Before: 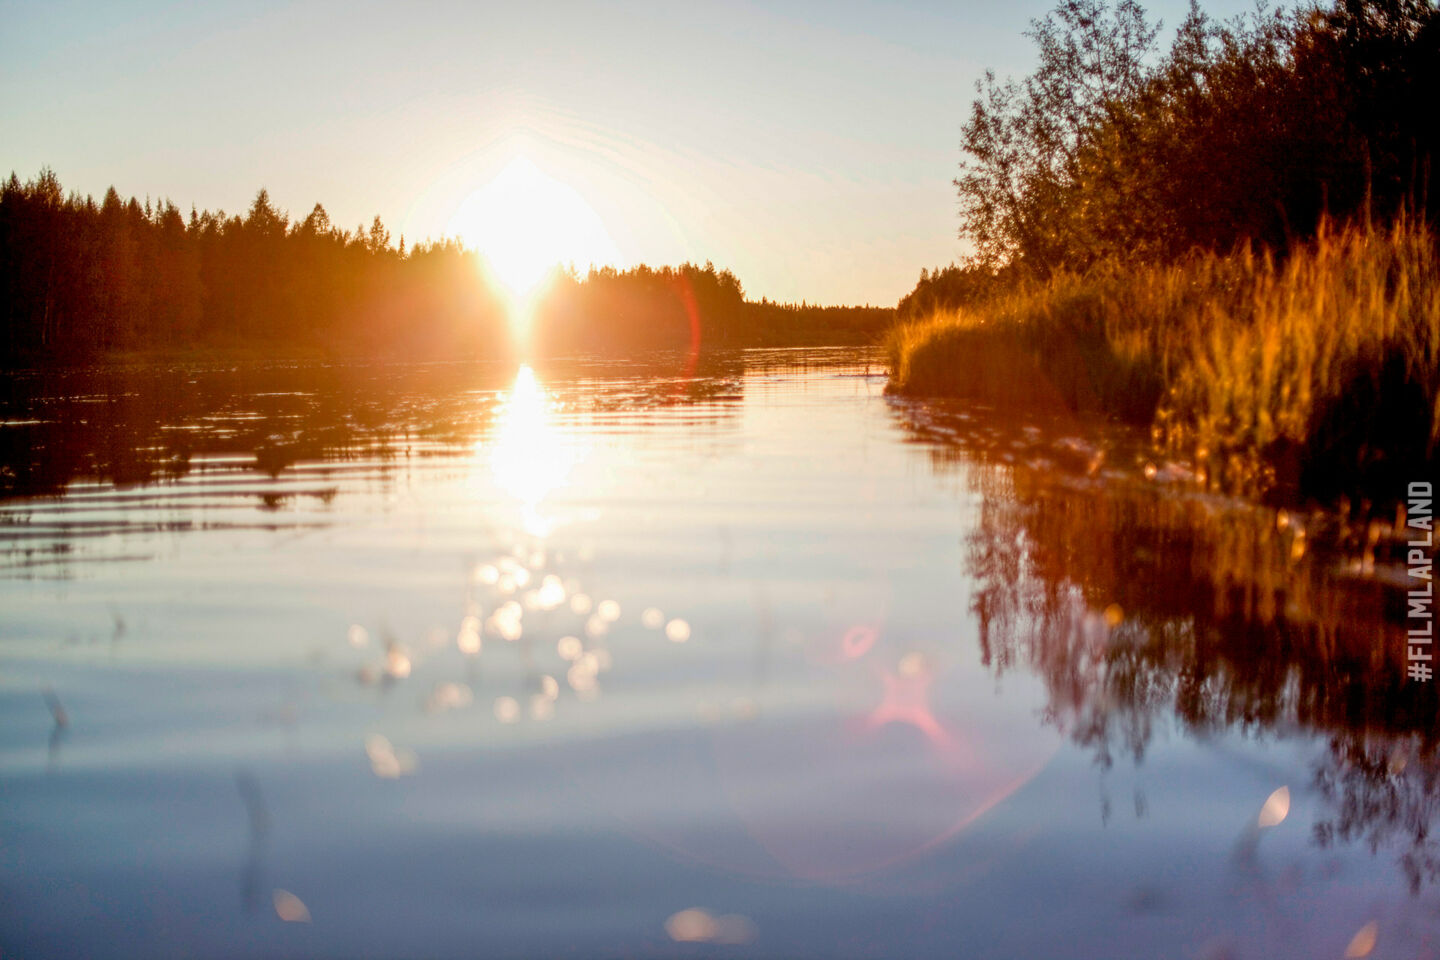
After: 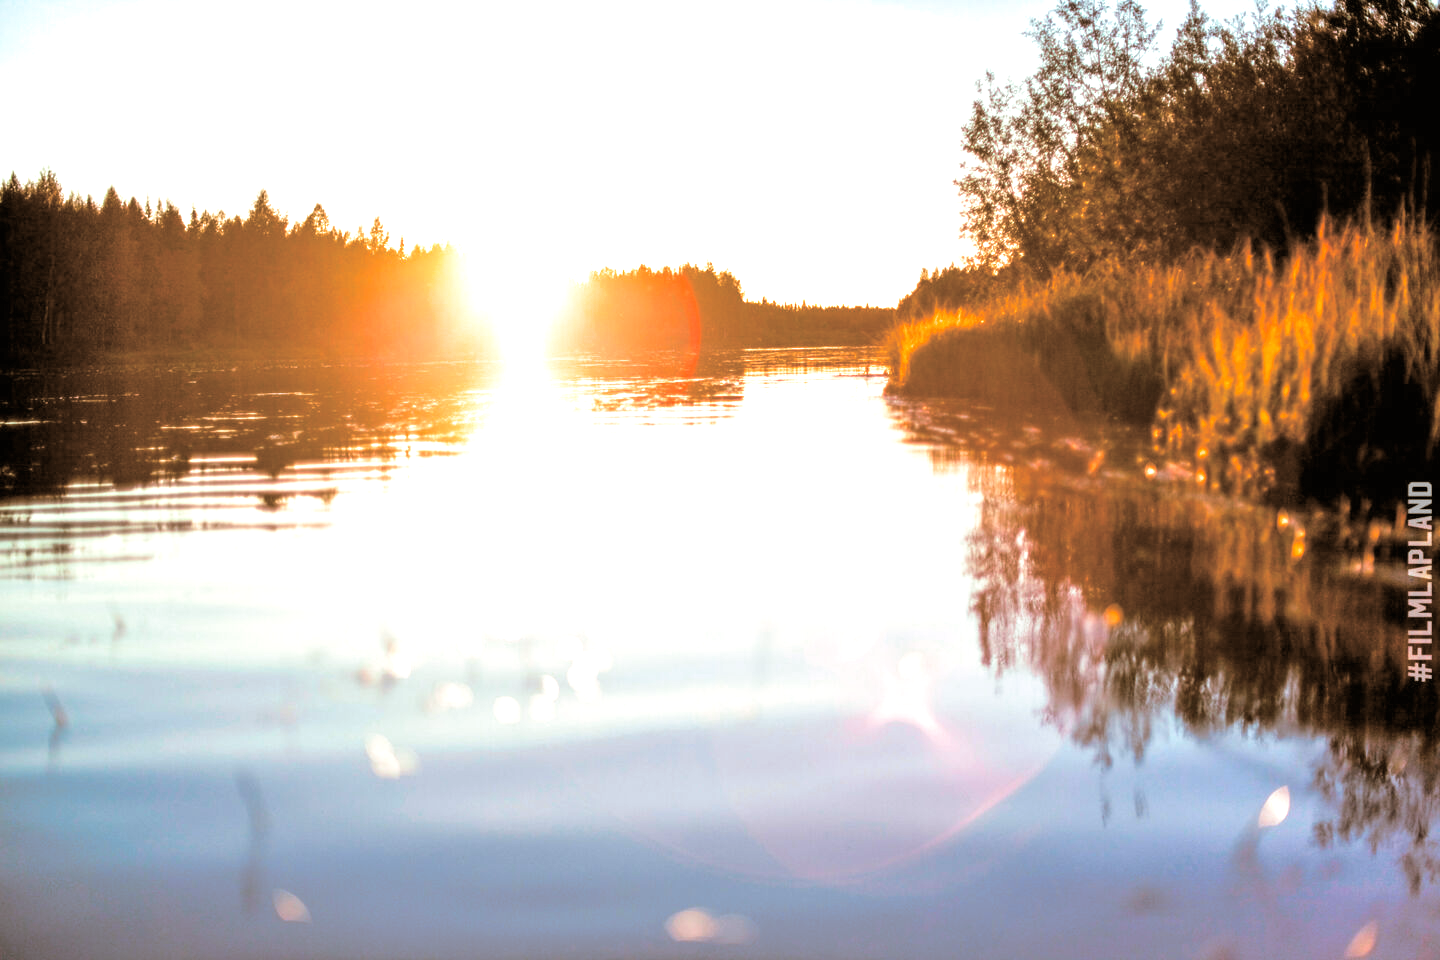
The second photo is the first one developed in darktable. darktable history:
exposure: black level correction 0, exposure 1 EV, compensate exposure bias true, compensate highlight preservation false
split-toning: shadows › hue 37.98°, highlights › hue 185.58°, balance -55.261
